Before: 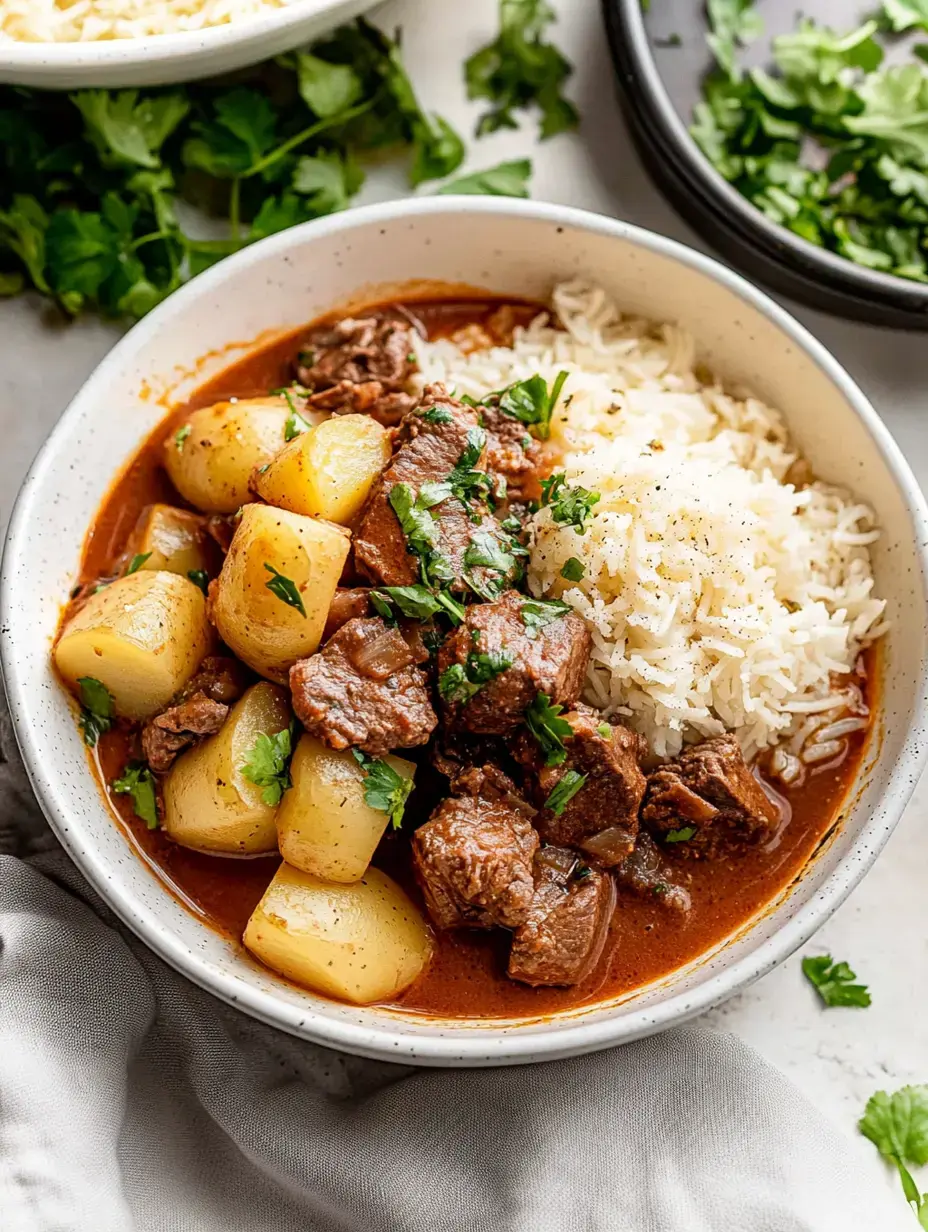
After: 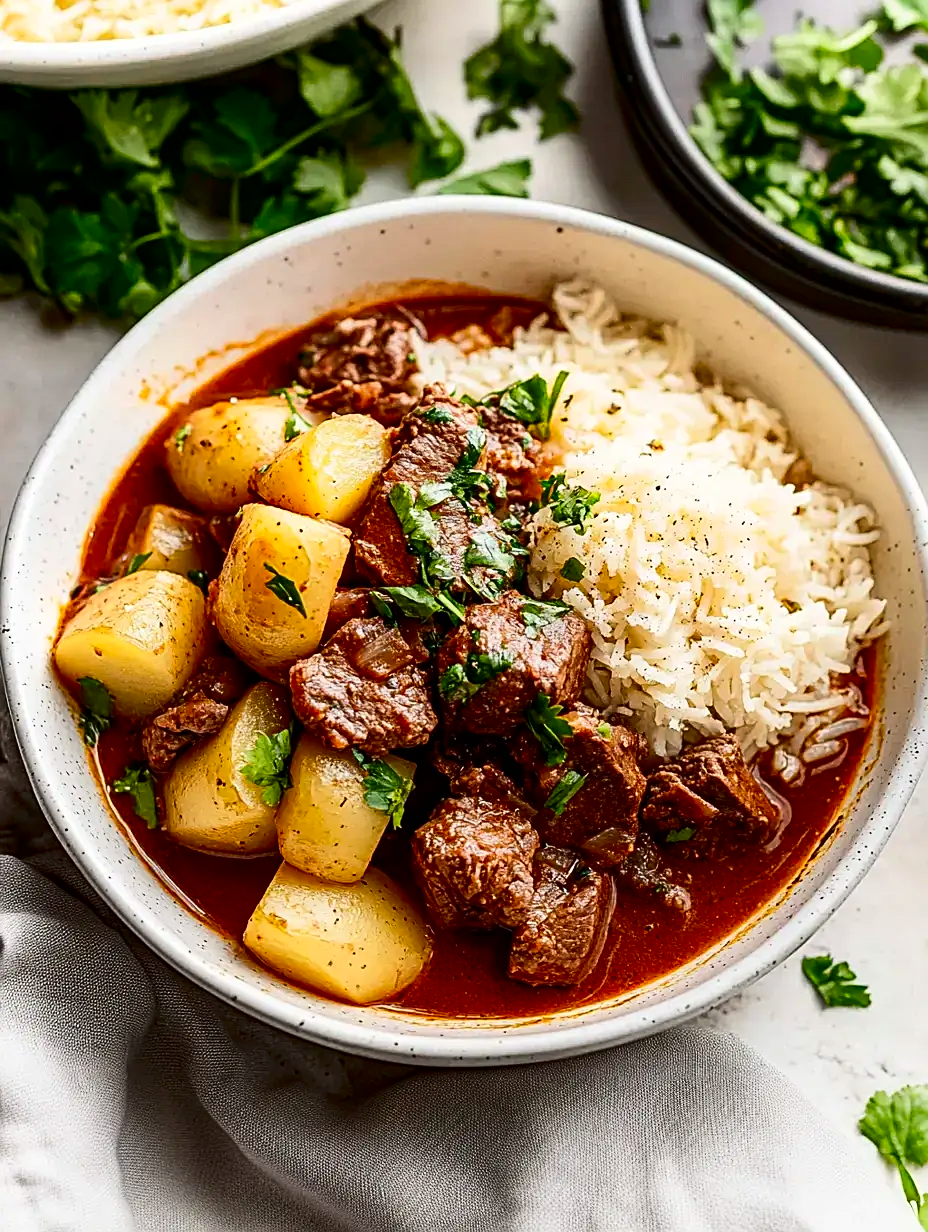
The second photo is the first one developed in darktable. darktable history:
contrast brightness saturation: contrast 0.19, brightness -0.108, saturation 0.206
sharpen: on, module defaults
